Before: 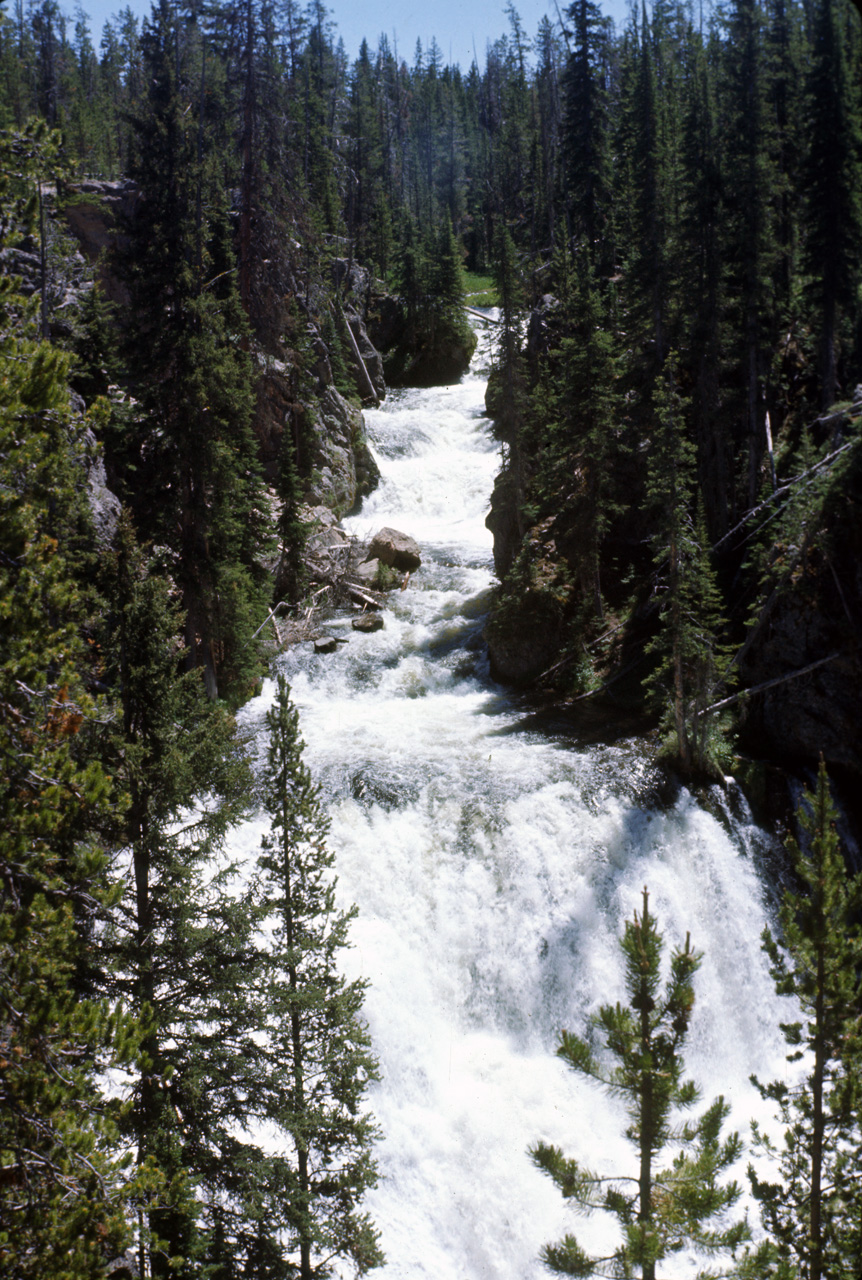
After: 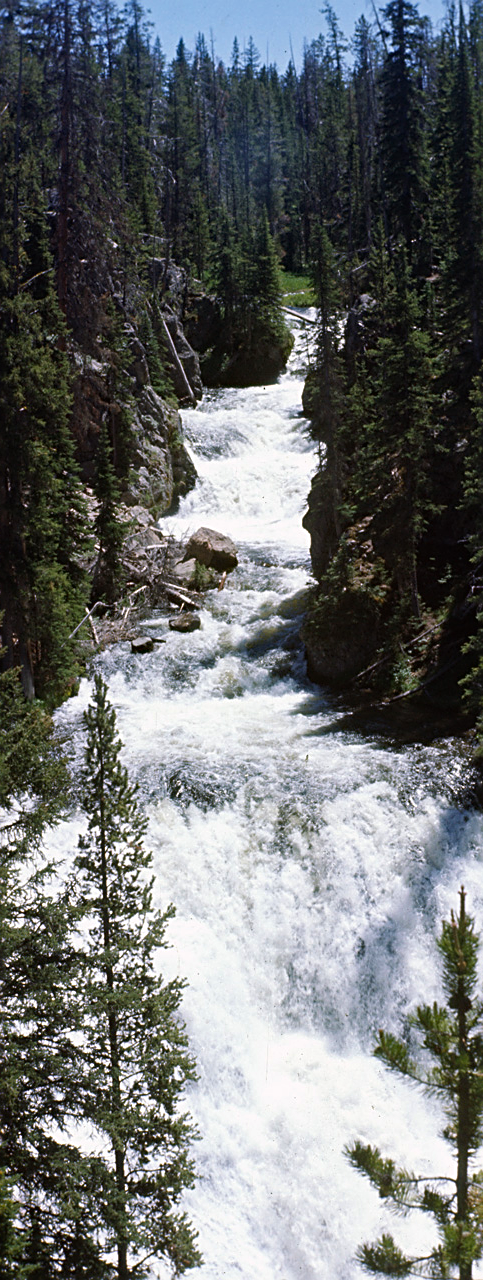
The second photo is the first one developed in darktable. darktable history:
crop: left 21.302%, right 22.603%
sharpen: on, module defaults
contrast brightness saturation: contrast -0.018, brightness -0.015, saturation 0.043
haze removal: compatibility mode true, adaptive false
